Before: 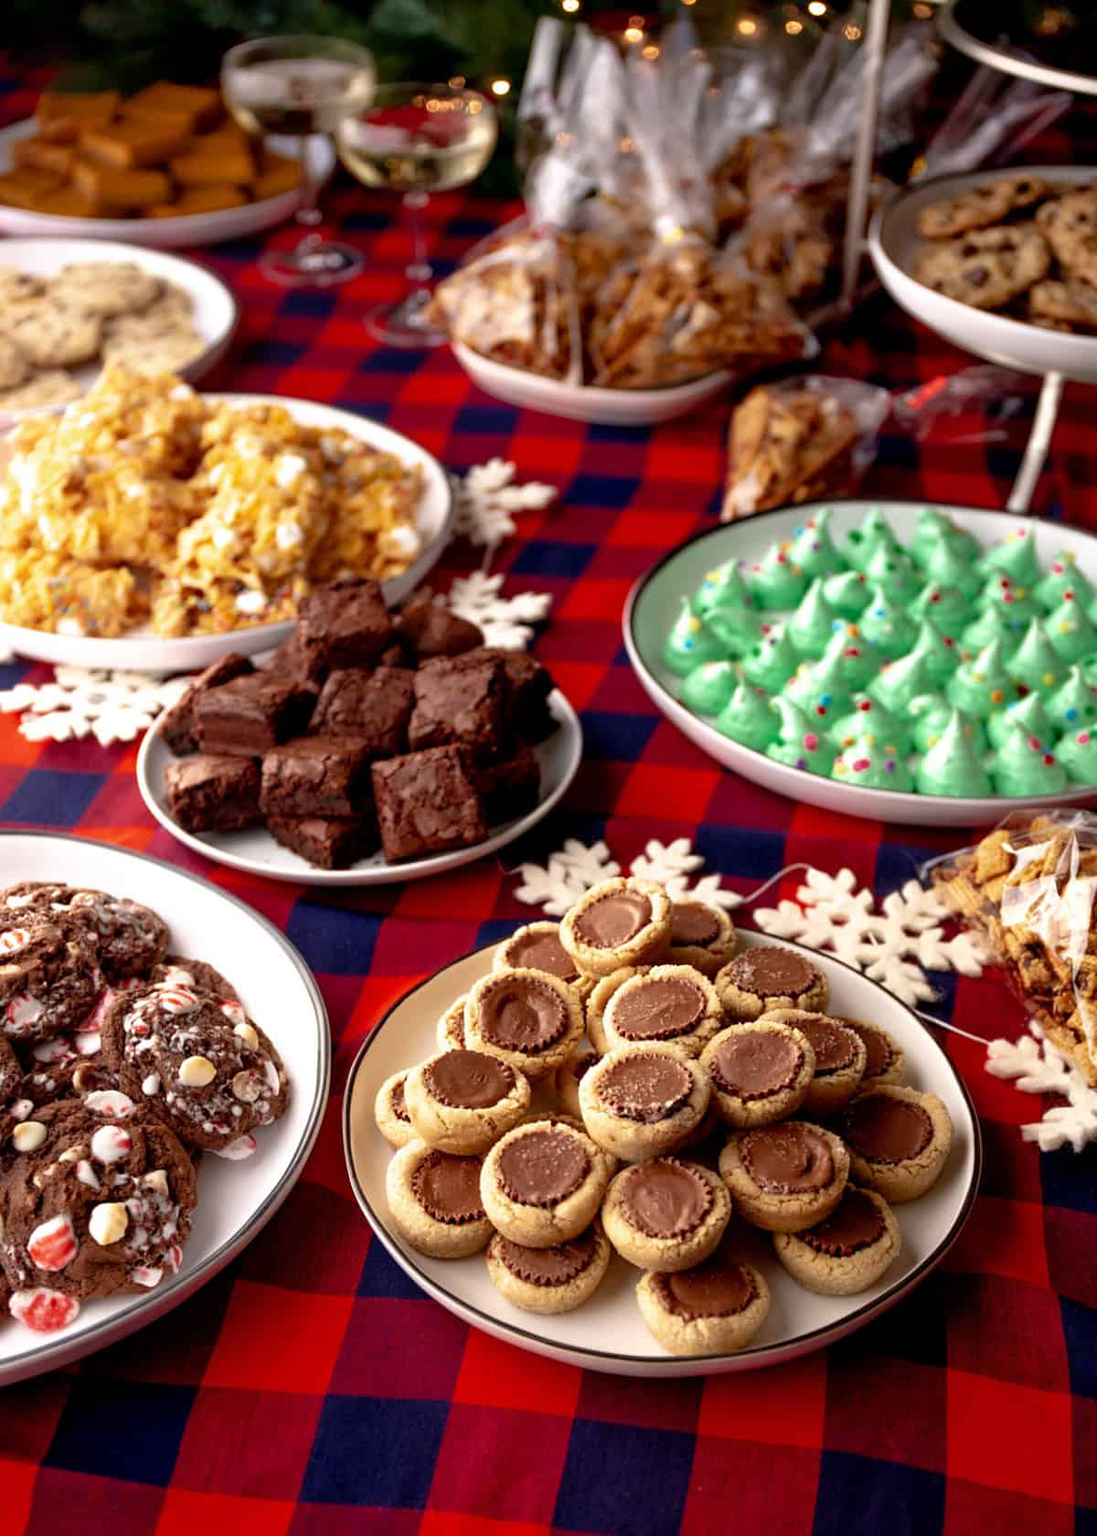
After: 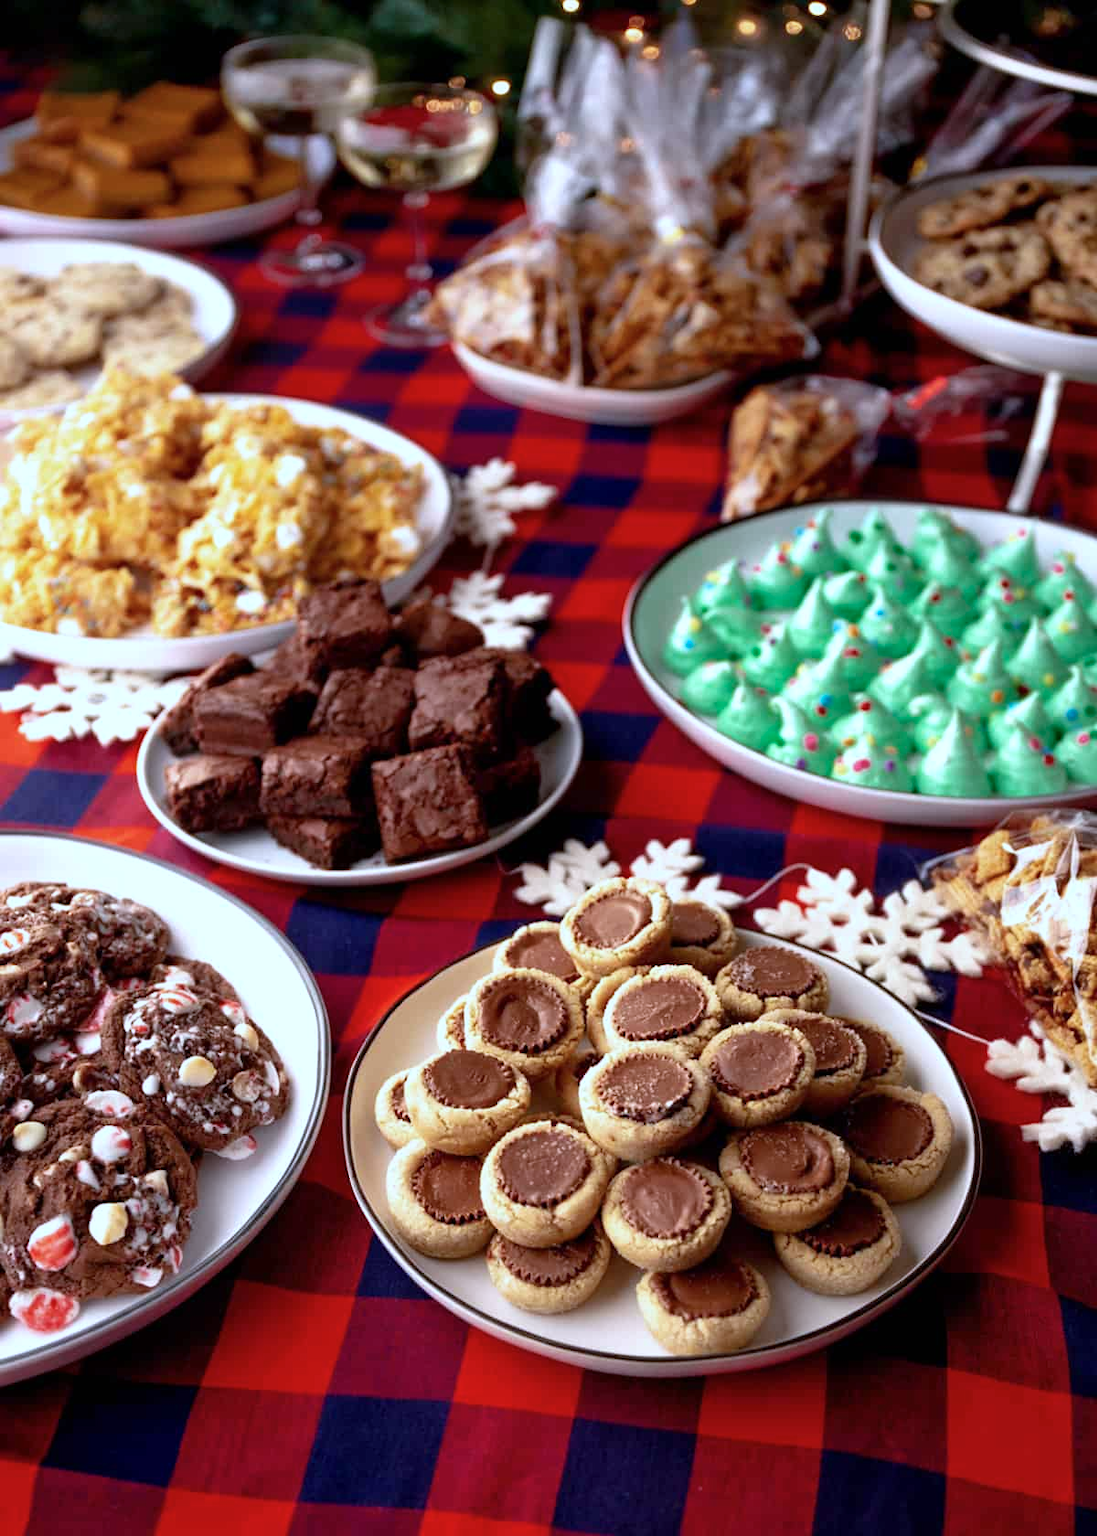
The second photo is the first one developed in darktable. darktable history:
color calibration: x 0.381, y 0.391, temperature 4088.77 K
